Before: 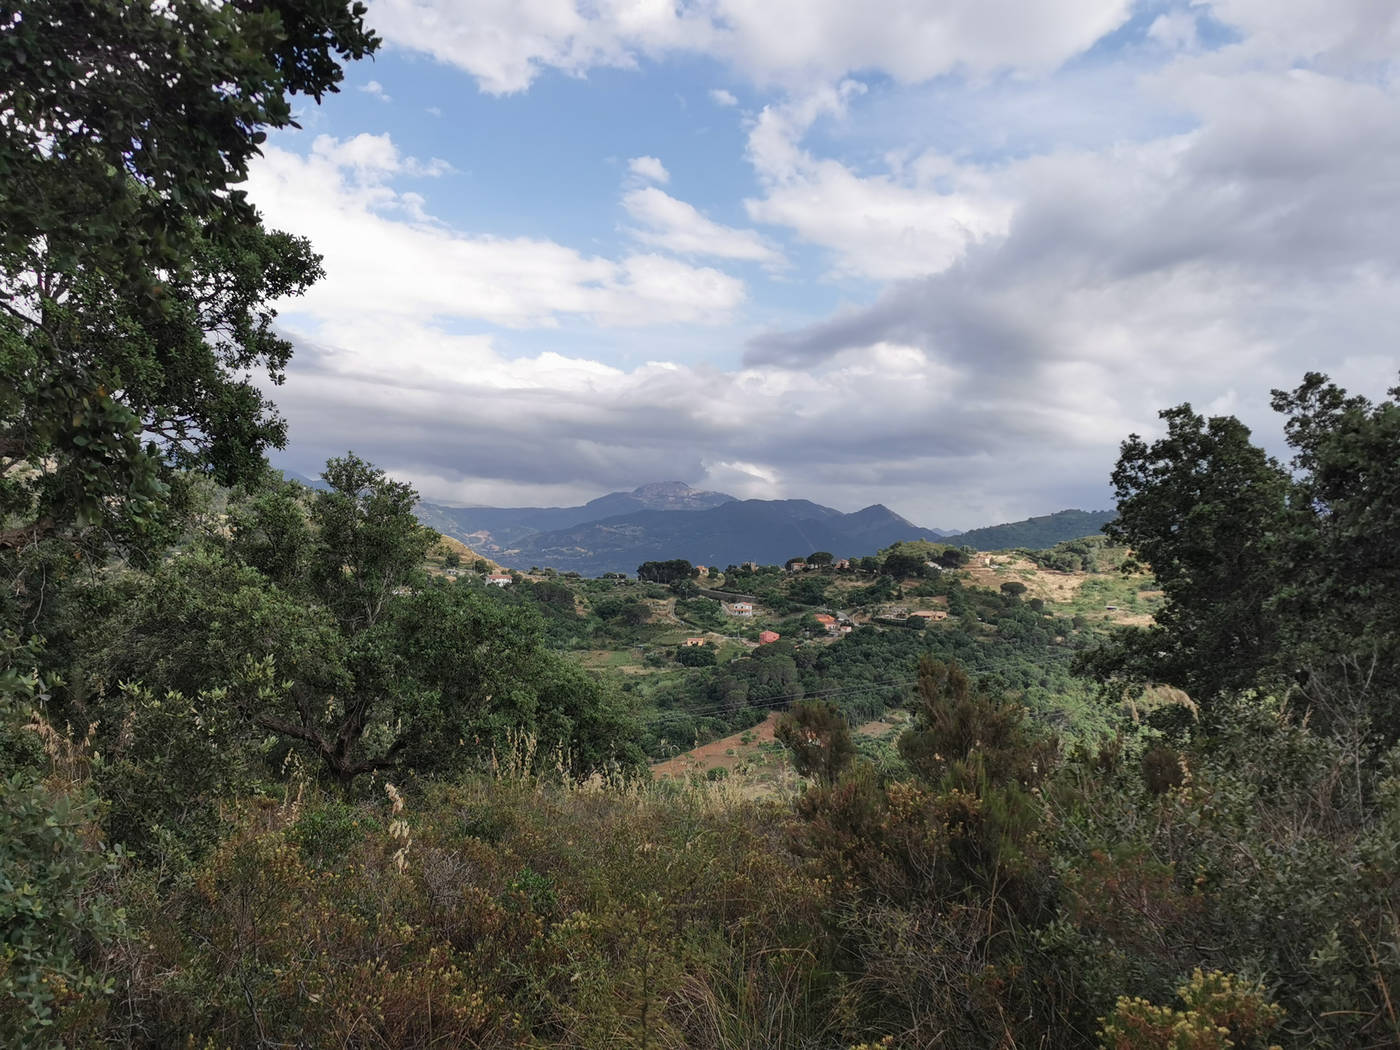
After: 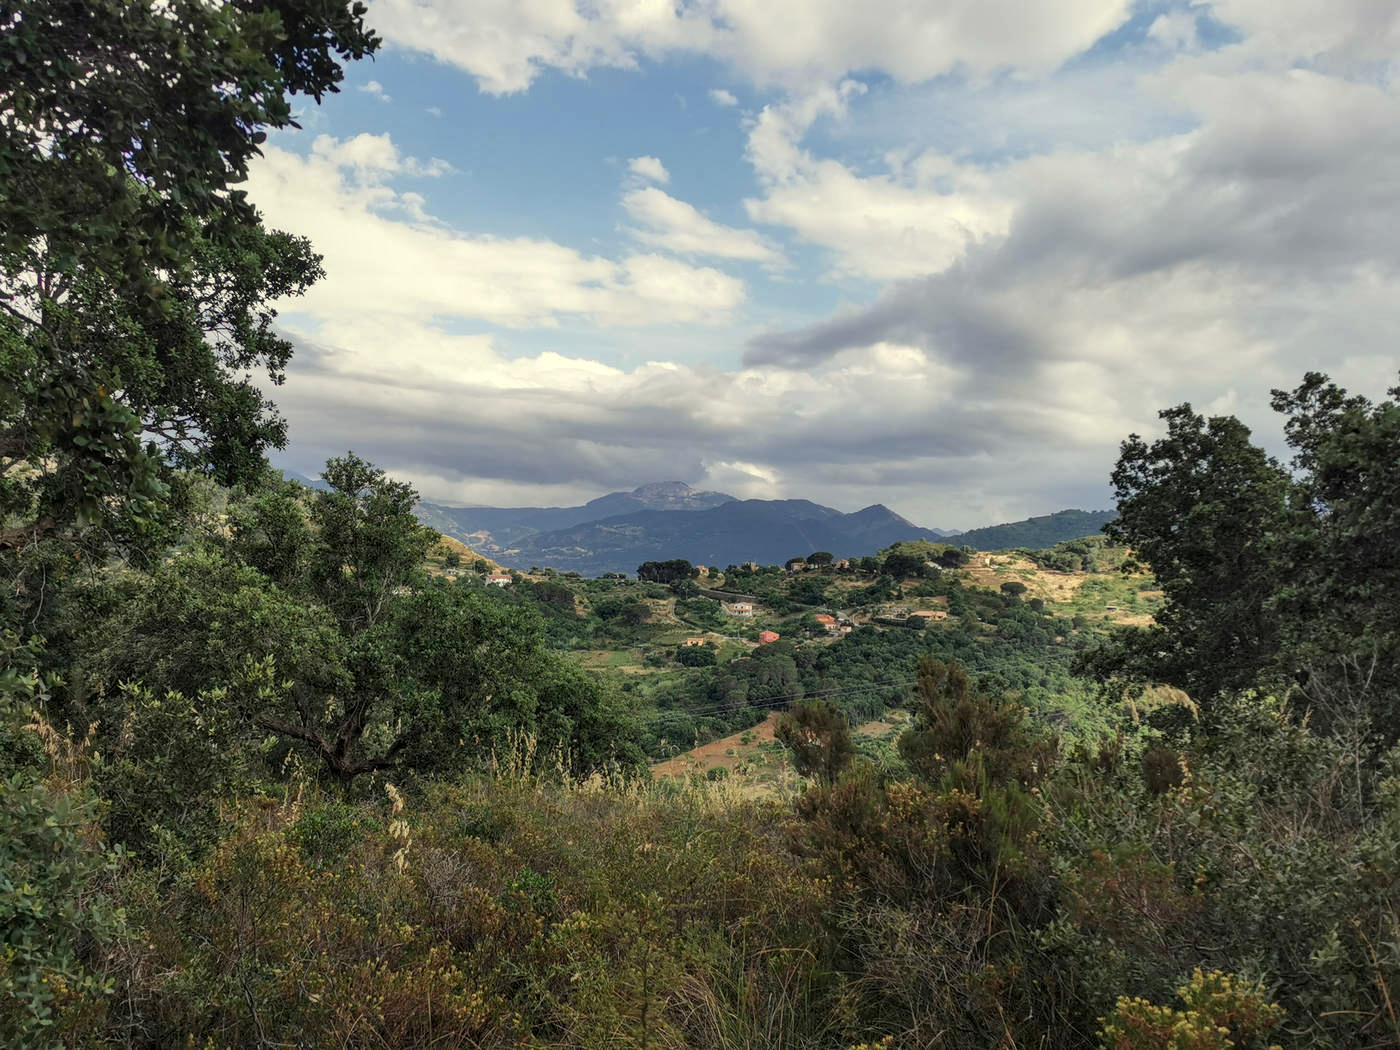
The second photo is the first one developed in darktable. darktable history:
local contrast: on, module defaults
color correction: highlights a* -4.54, highlights b* 5.05, saturation 0.944
color balance rgb: shadows lift › hue 87.96°, highlights gain › chroma 3.002%, highlights gain › hue 75.87°, perceptual saturation grading › global saturation 10.127%, global vibrance 20%
